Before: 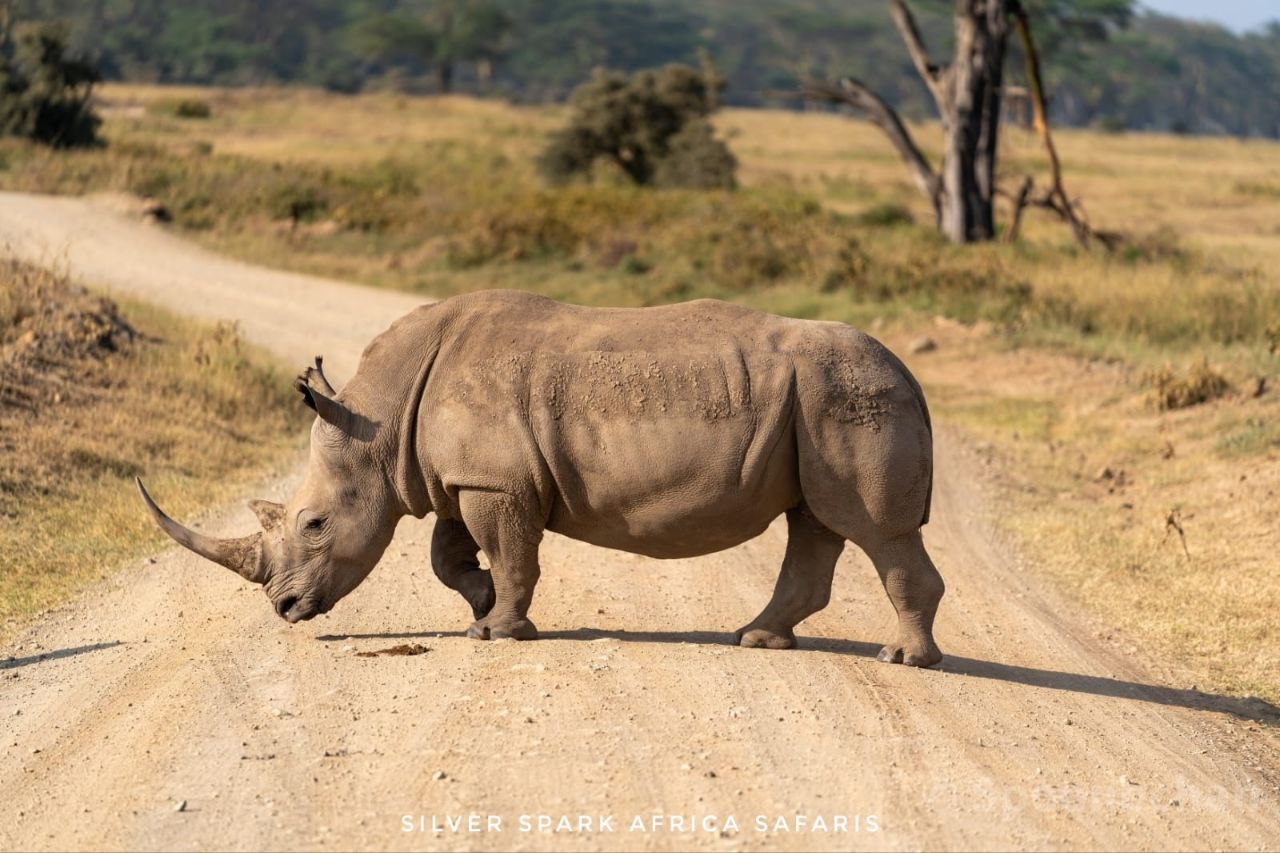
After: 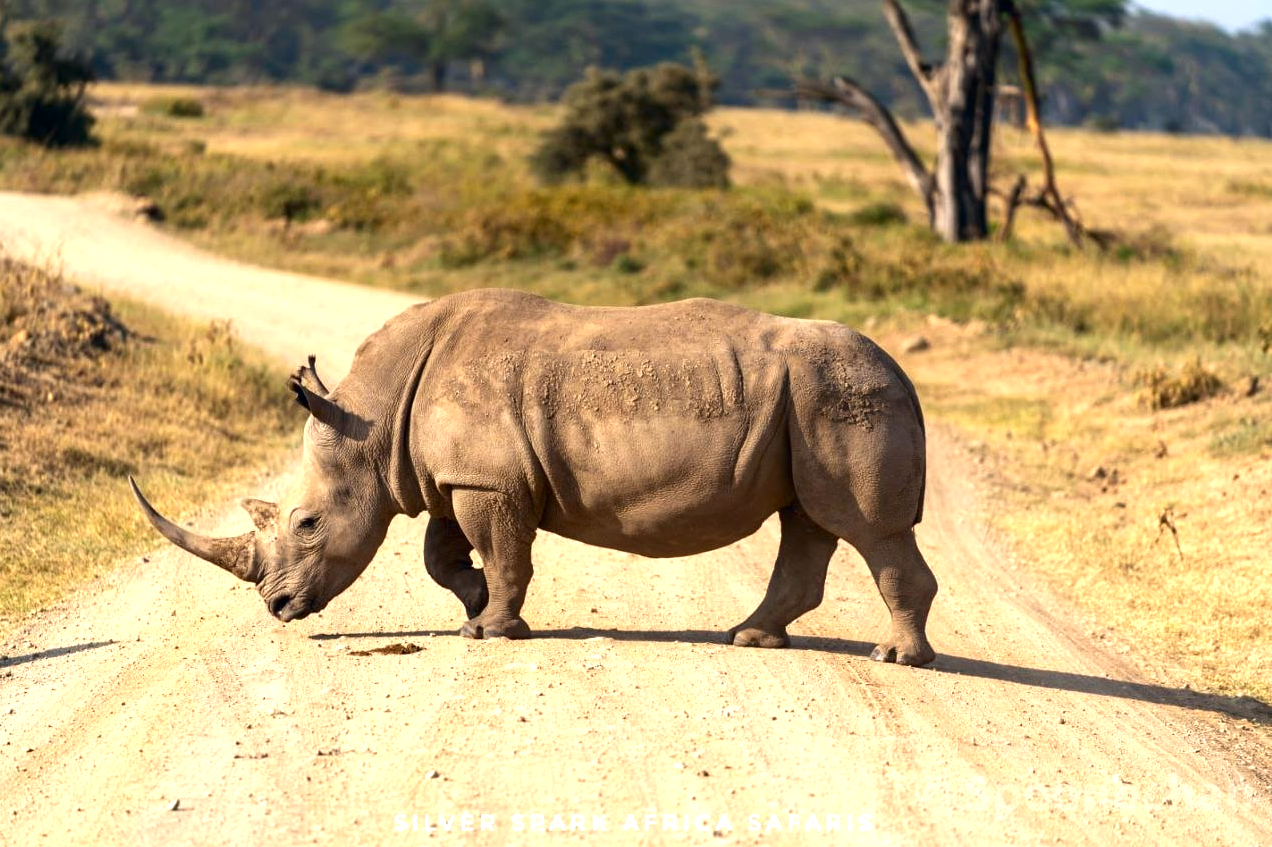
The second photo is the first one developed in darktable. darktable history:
crop and rotate: left 0.549%, top 0.2%, bottom 0.406%
exposure: black level correction 0, exposure 0.696 EV, compensate highlight preservation false
contrast brightness saturation: contrast 0.069, brightness -0.14, saturation 0.109
color correction: highlights a* 0.256, highlights b* 2.66, shadows a* -0.809, shadows b* -4.63
